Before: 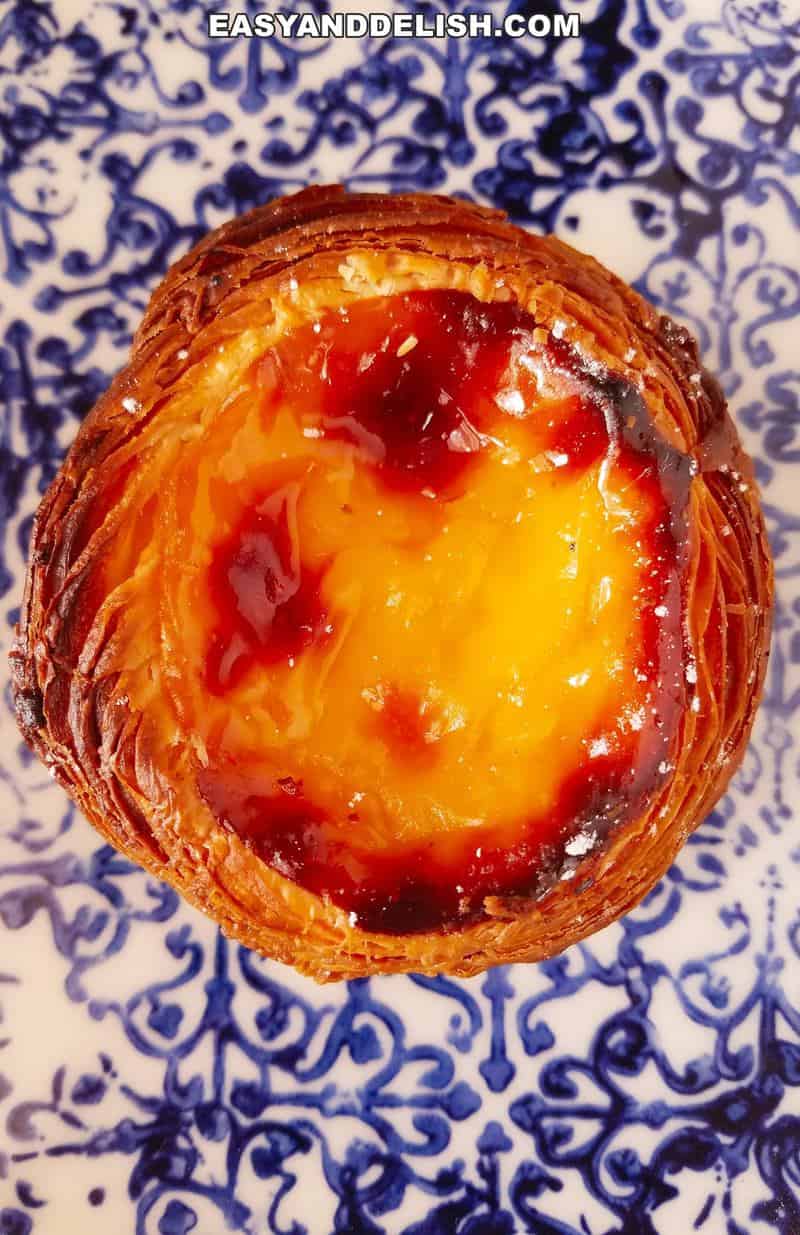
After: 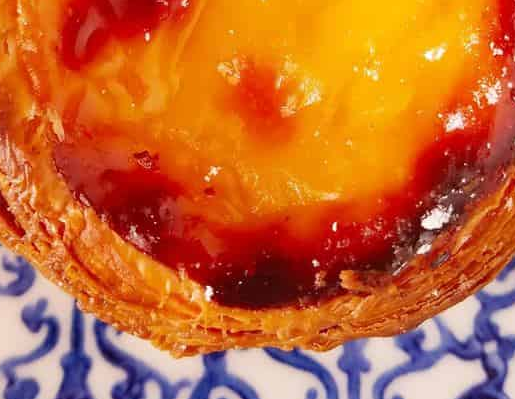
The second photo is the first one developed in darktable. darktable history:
crop: left 18.079%, top 50.742%, right 17.439%, bottom 16.892%
